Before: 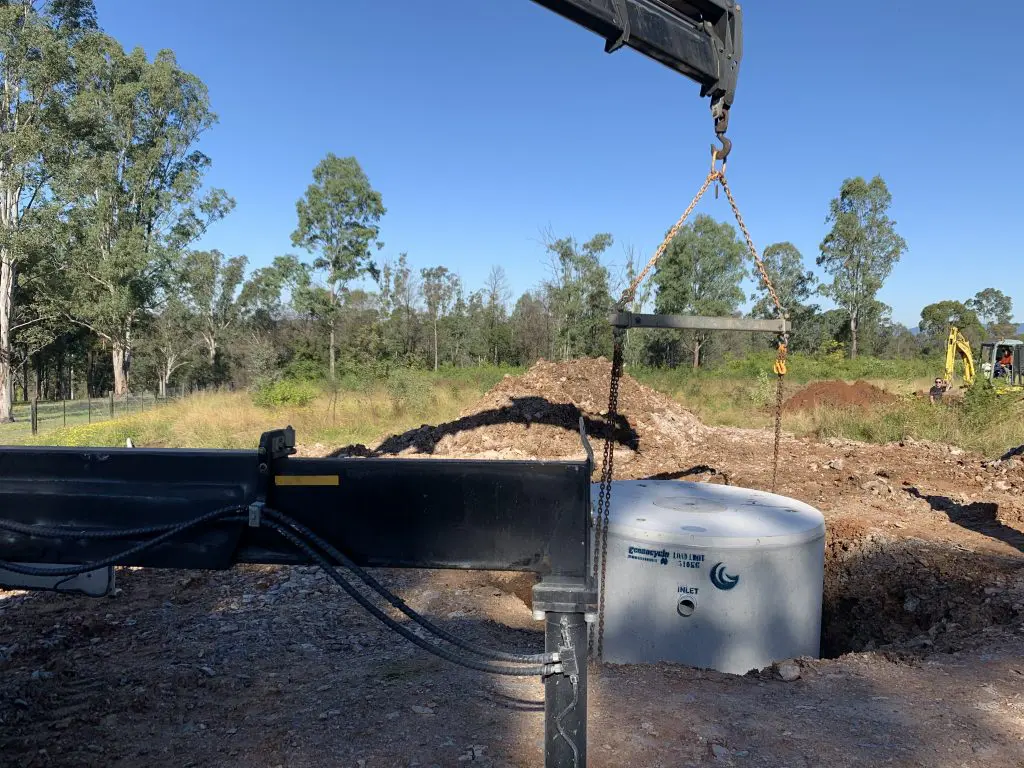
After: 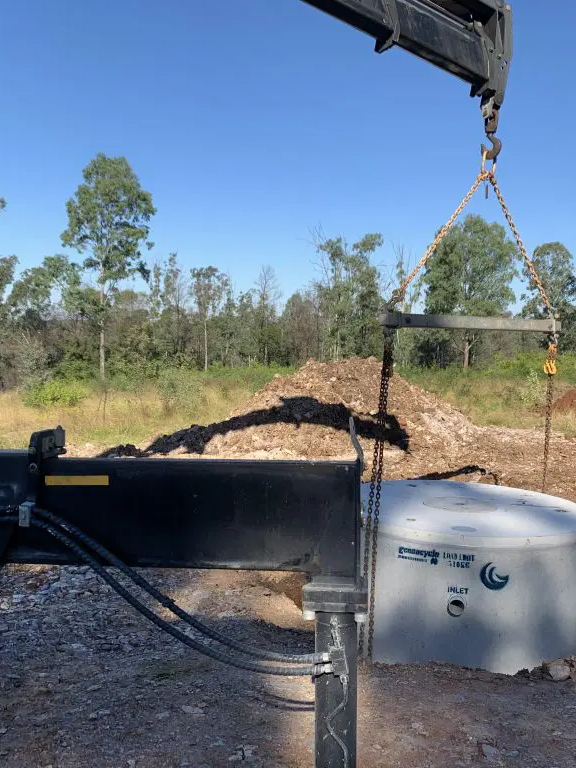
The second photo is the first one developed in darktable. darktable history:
crop and rotate: left 22.516%, right 21.234%
shadows and highlights: low approximation 0.01, soften with gaussian
